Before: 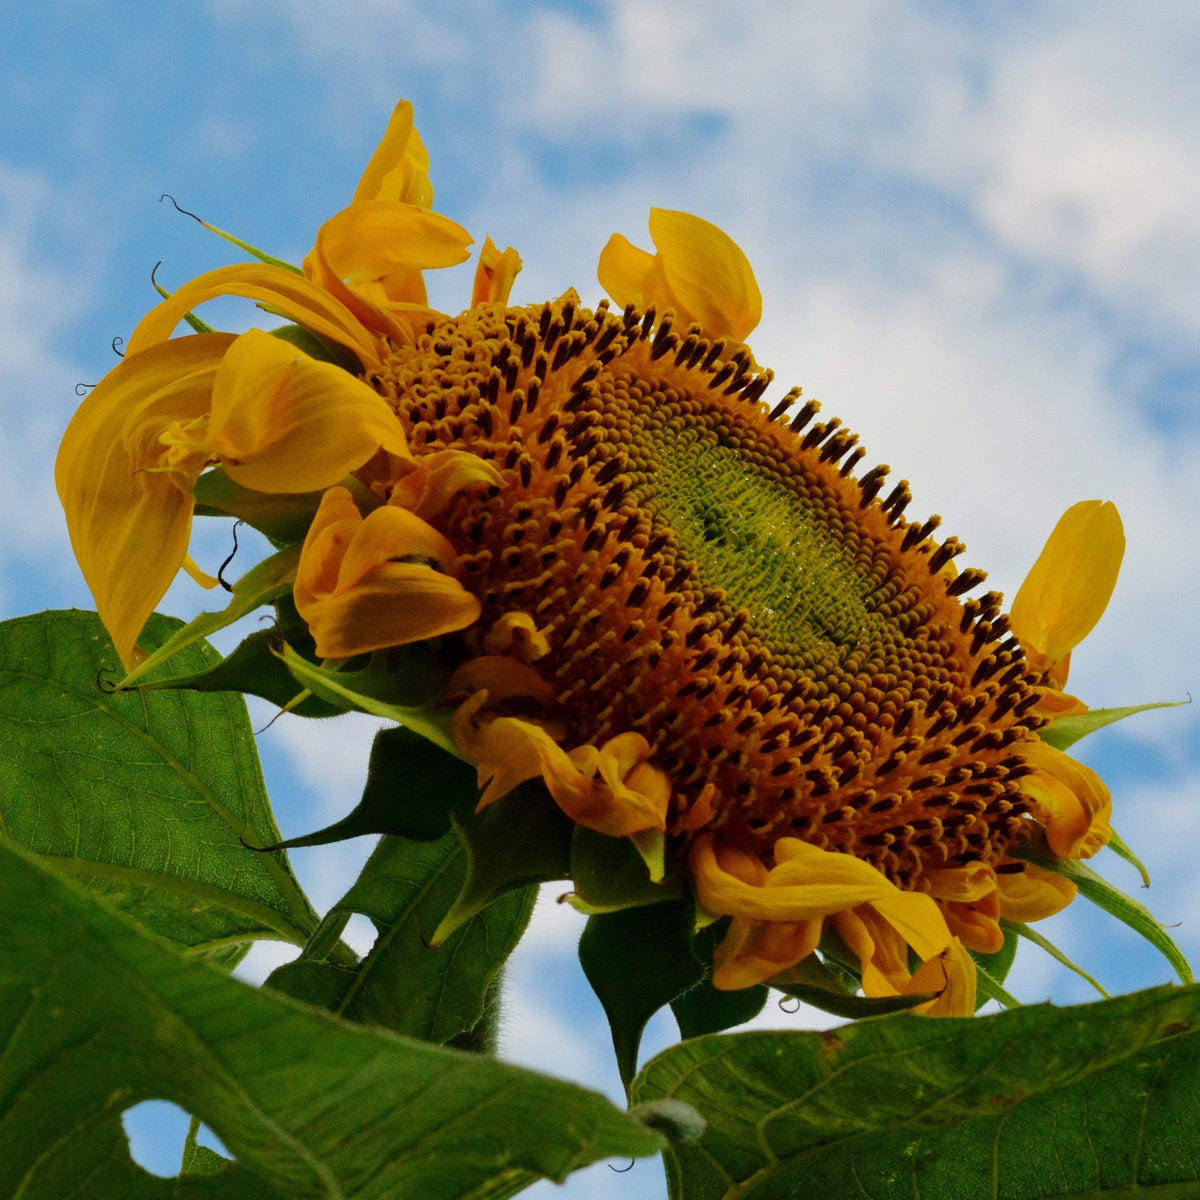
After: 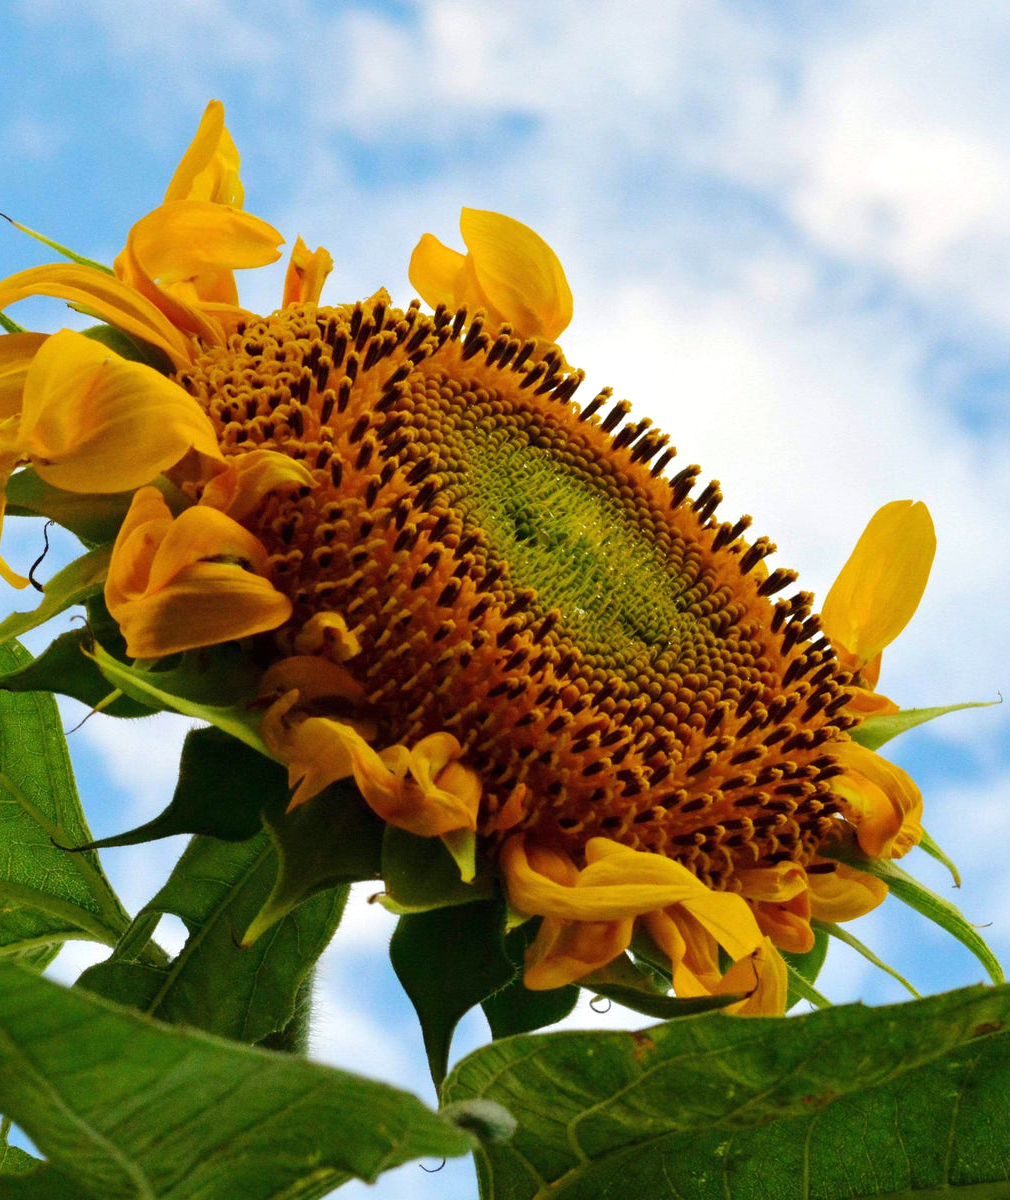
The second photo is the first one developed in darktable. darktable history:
crop: left 15.817%
exposure: black level correction 0, exposure 0.498 EV, compensate highlight preservation false
